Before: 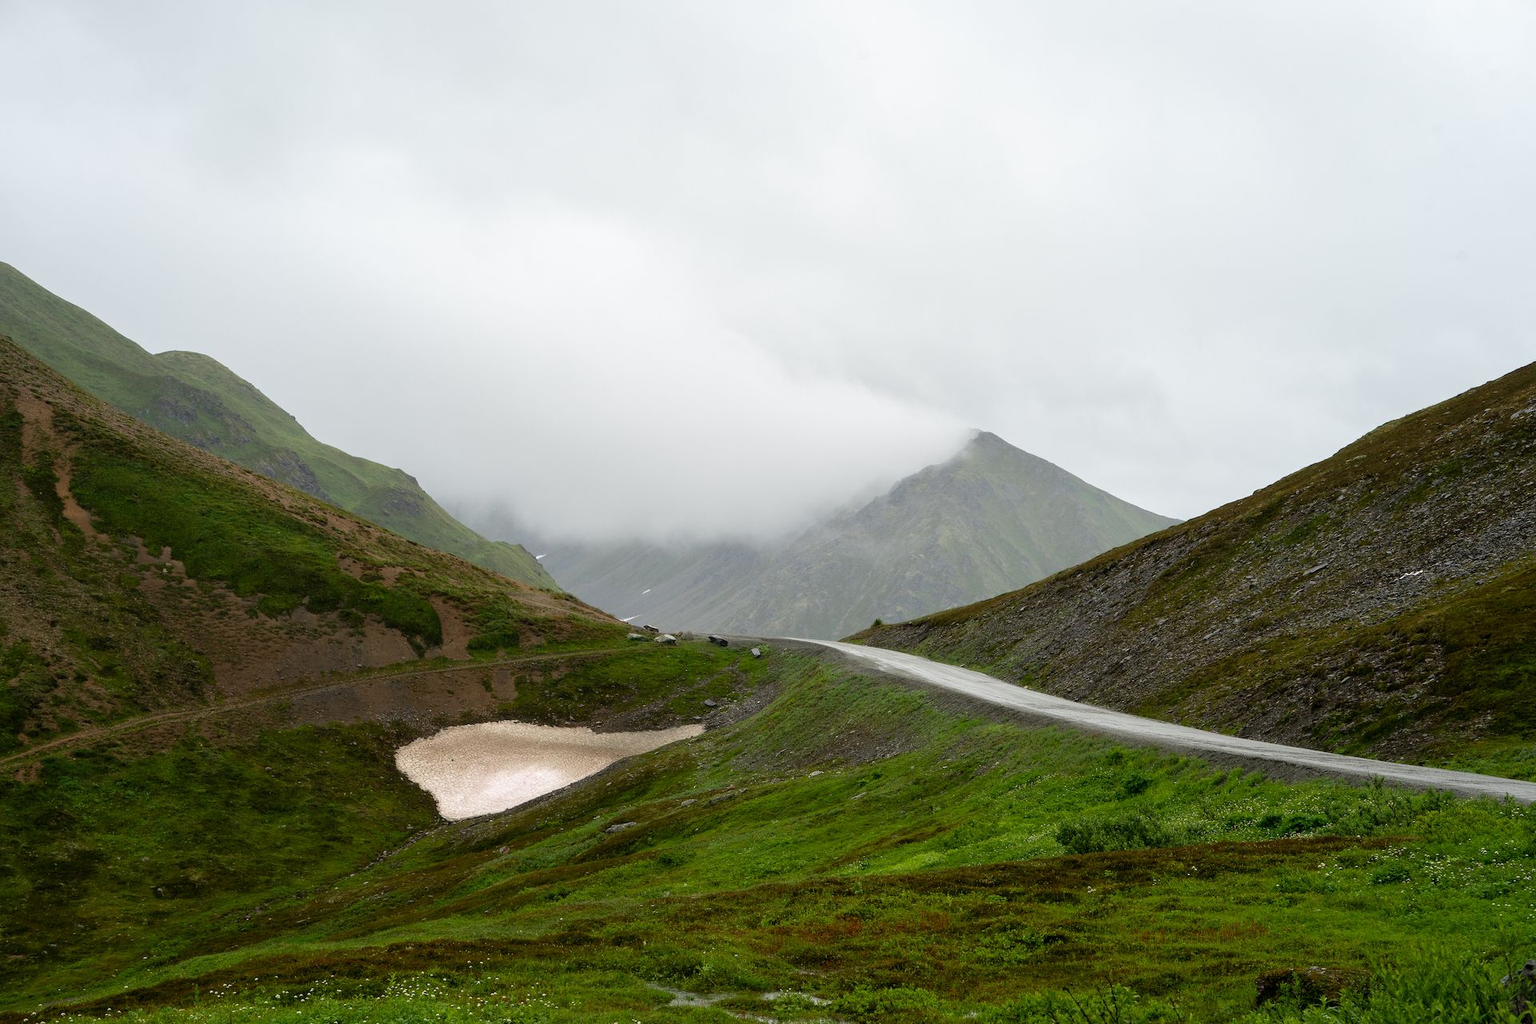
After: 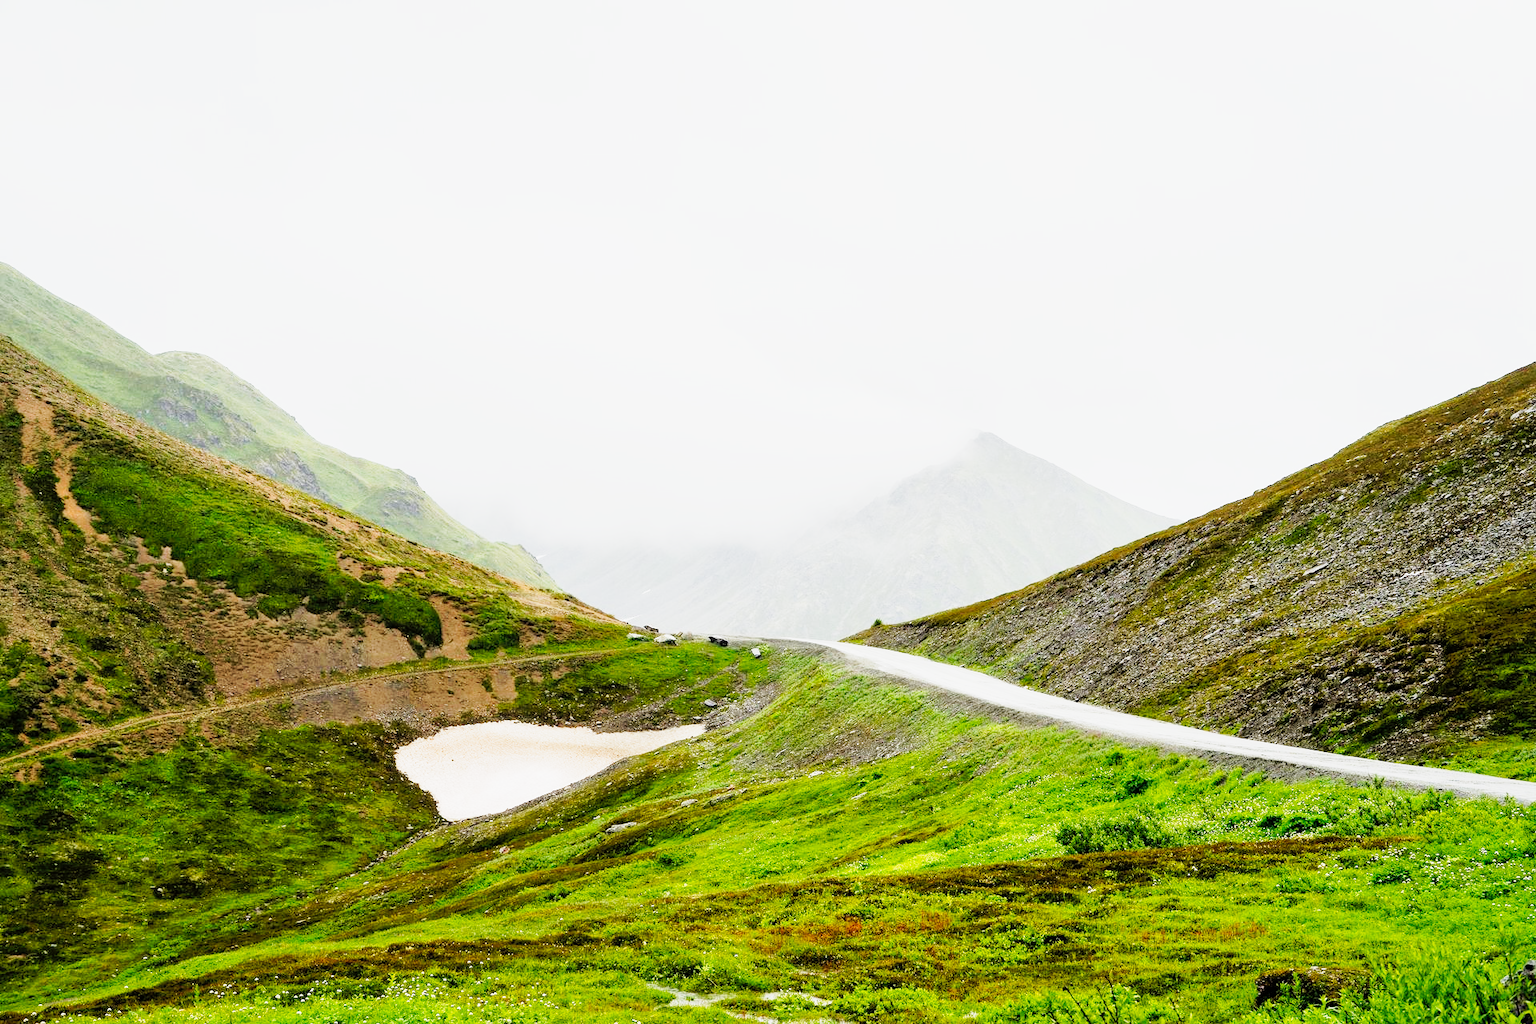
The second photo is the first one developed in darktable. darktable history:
filmic rgb: black relative exposure -6.91 EV, white relative exposure 5.65 EV, hardness 2.85
exposure: exposure 0.775 EV, compensate highlight preservation false
tone curve: curves: ch0 [(0, 0) (0.003, 0.003) (0.011, 0.011) (0.025, 0.026) (0.044, 0.045) (0.069, 0.087) (0.1, 0.141) (0.136, 0.202) (0.177, 0.271) (0.224, 0.357) (0.277, 0.461) (0.335, 0.583) (0.399, 0.685) (0.468, 0.782) (0.543, 0.867) (0.623, 0.927) (0.709, 0.96) (0.801, 0.975) (0.898, 0.987) (1, 1)], preserve colors none
shadows and highlights: on, module defaults
